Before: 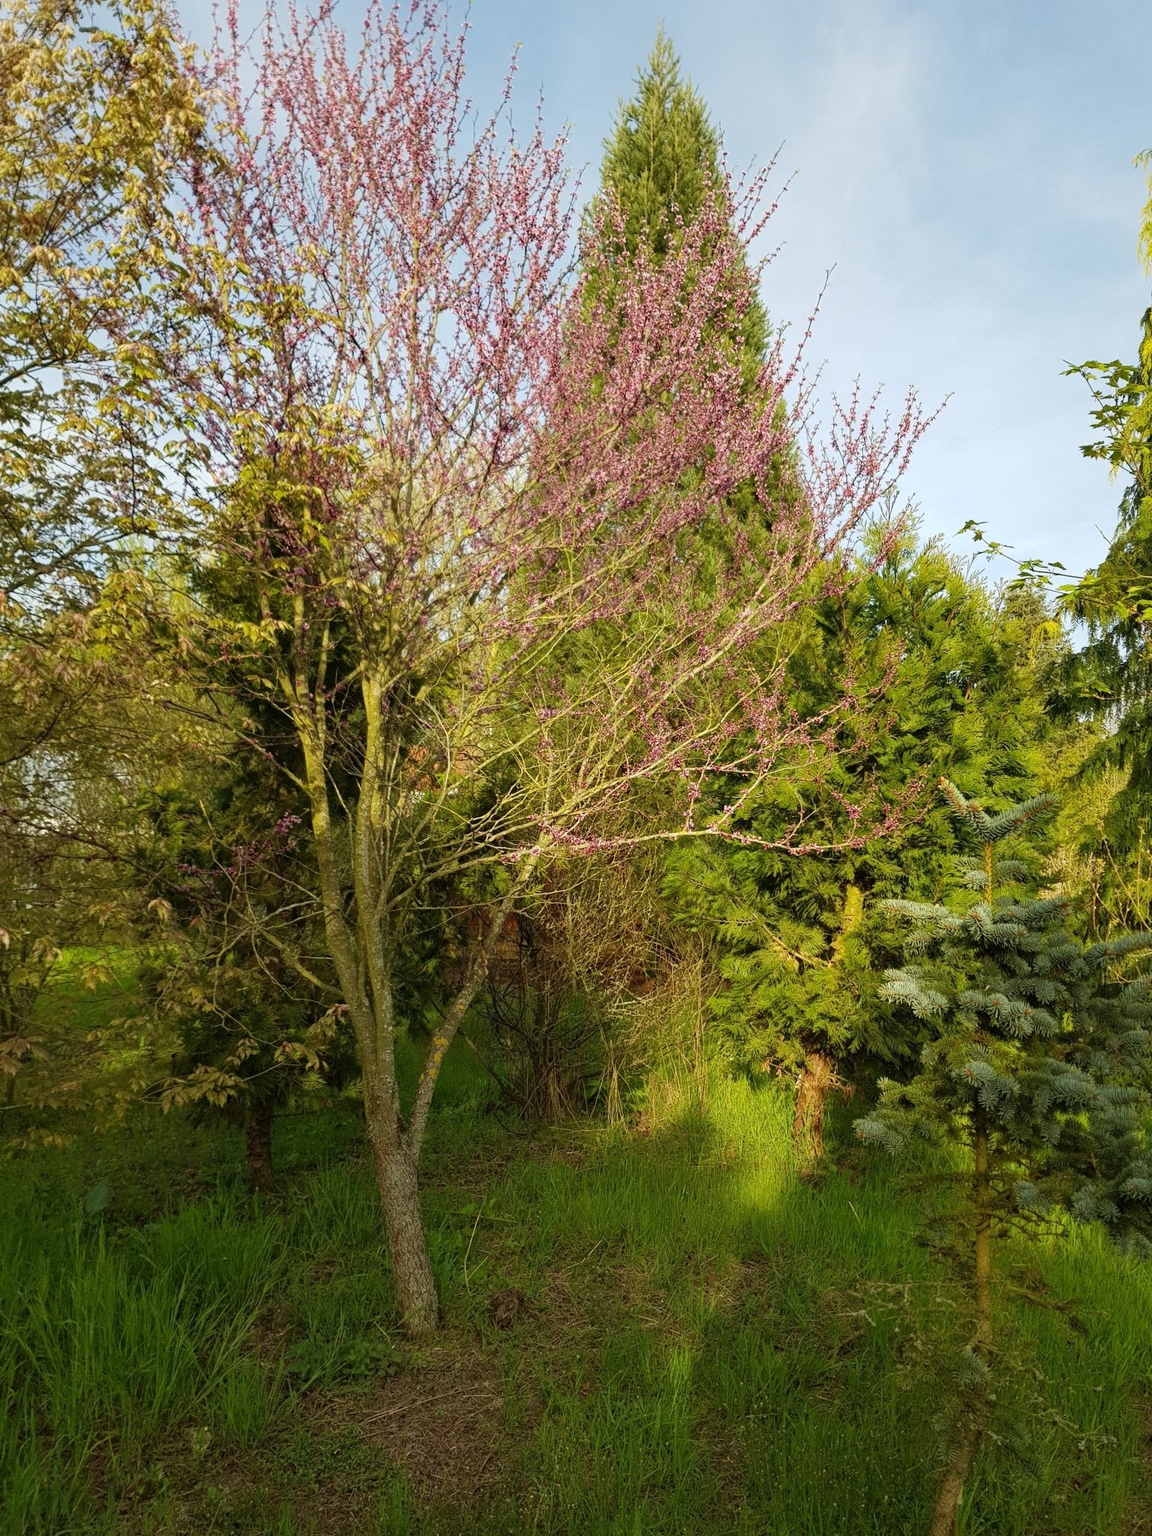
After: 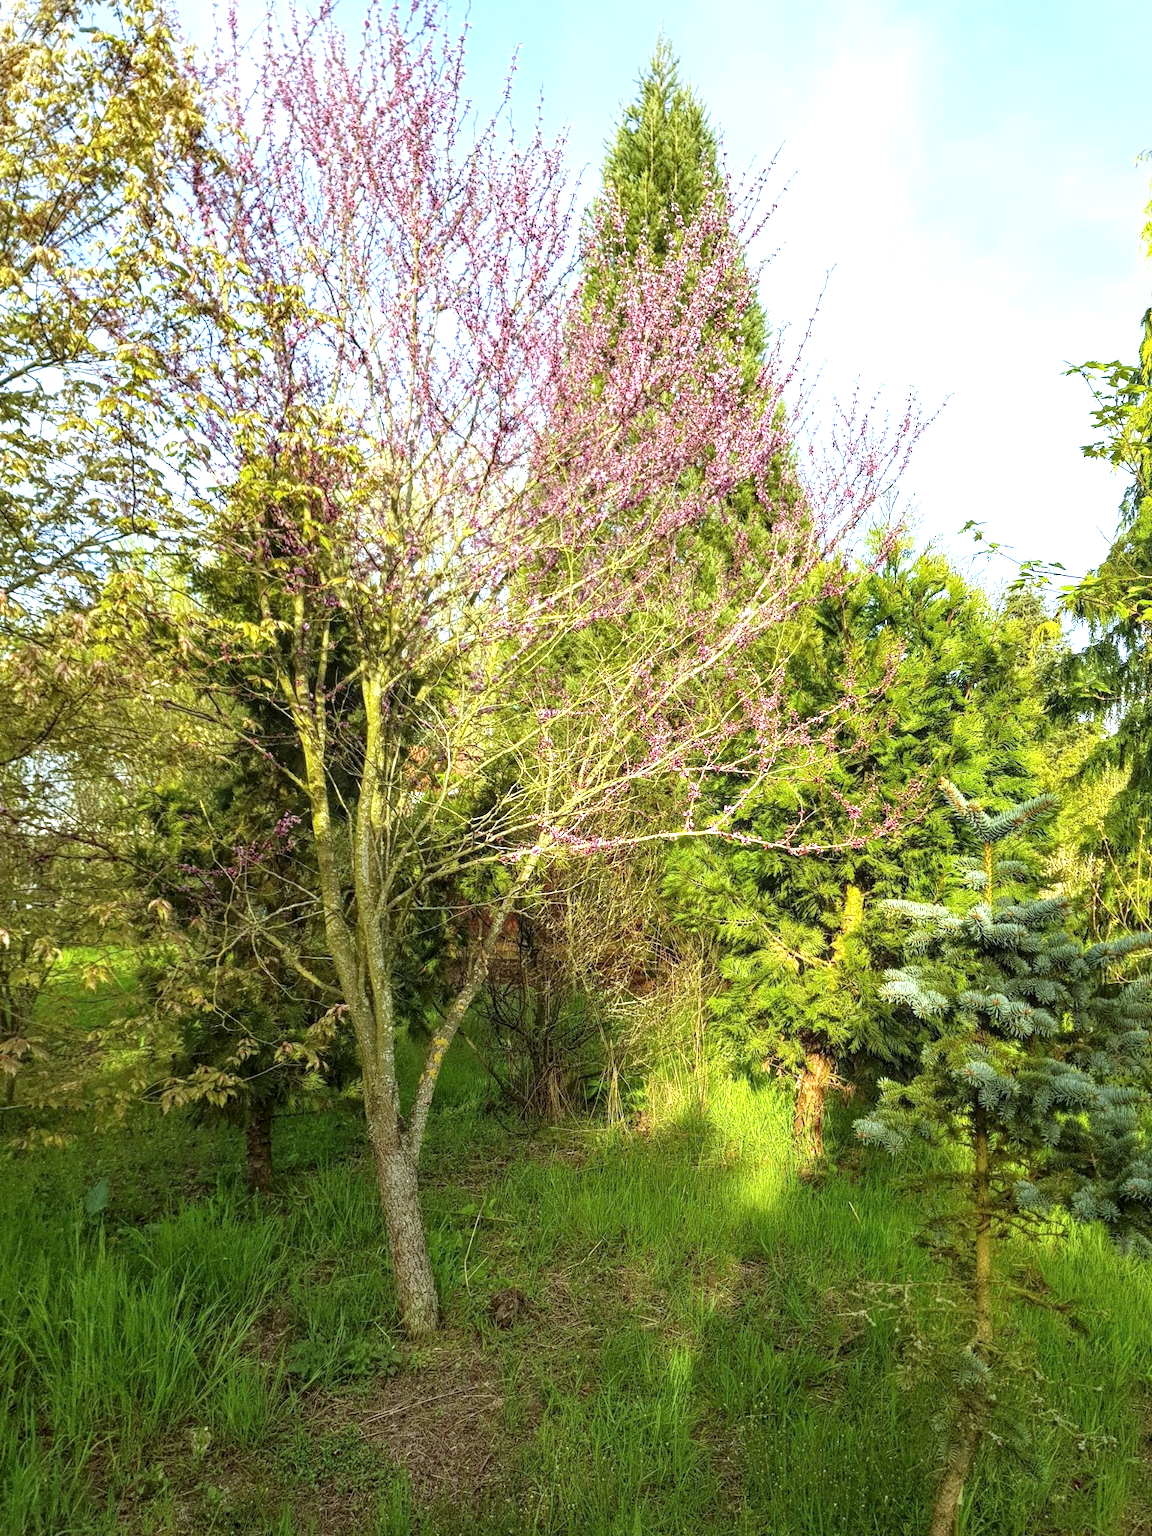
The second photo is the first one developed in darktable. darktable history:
white balance: red 0.926, green 1.003, blue 1.133
local contrast: on, module defaults
exposure: black level correction 0, exposure 1 EV, compensate exposure bias true, compensate highlight preservation false
